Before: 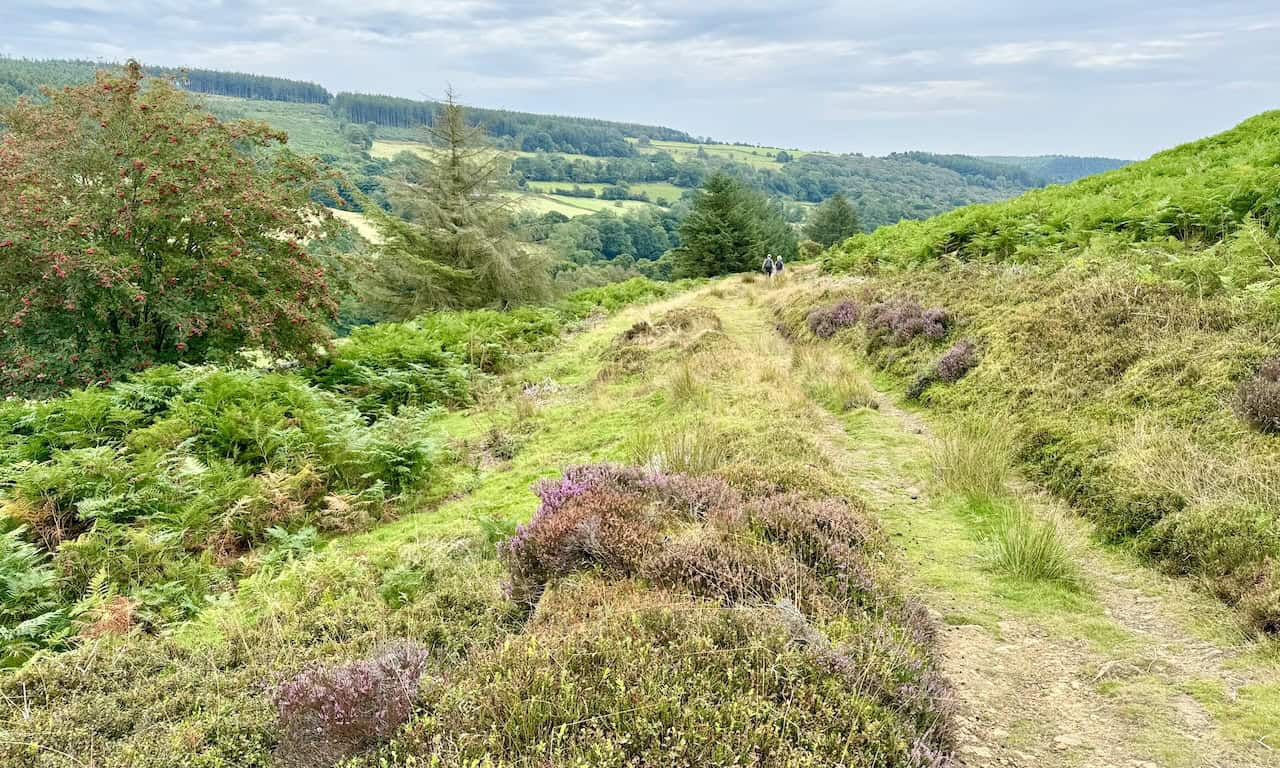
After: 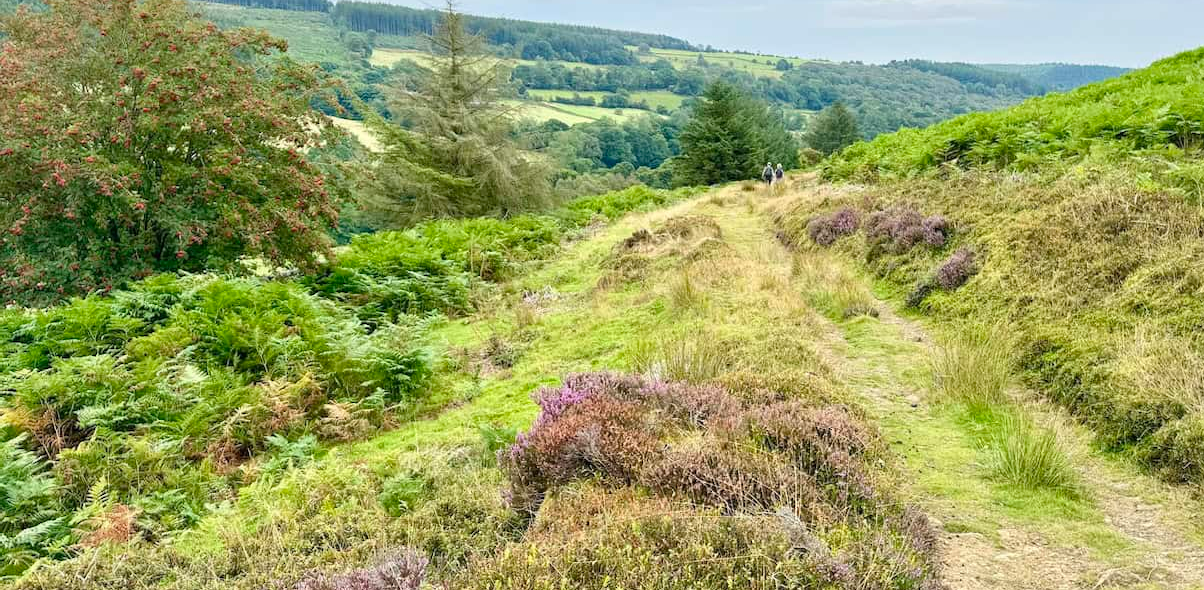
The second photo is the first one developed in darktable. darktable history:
crop and rotate: angle 0.027°, top 12.048%, right 5.803%, bottom 10.97%
